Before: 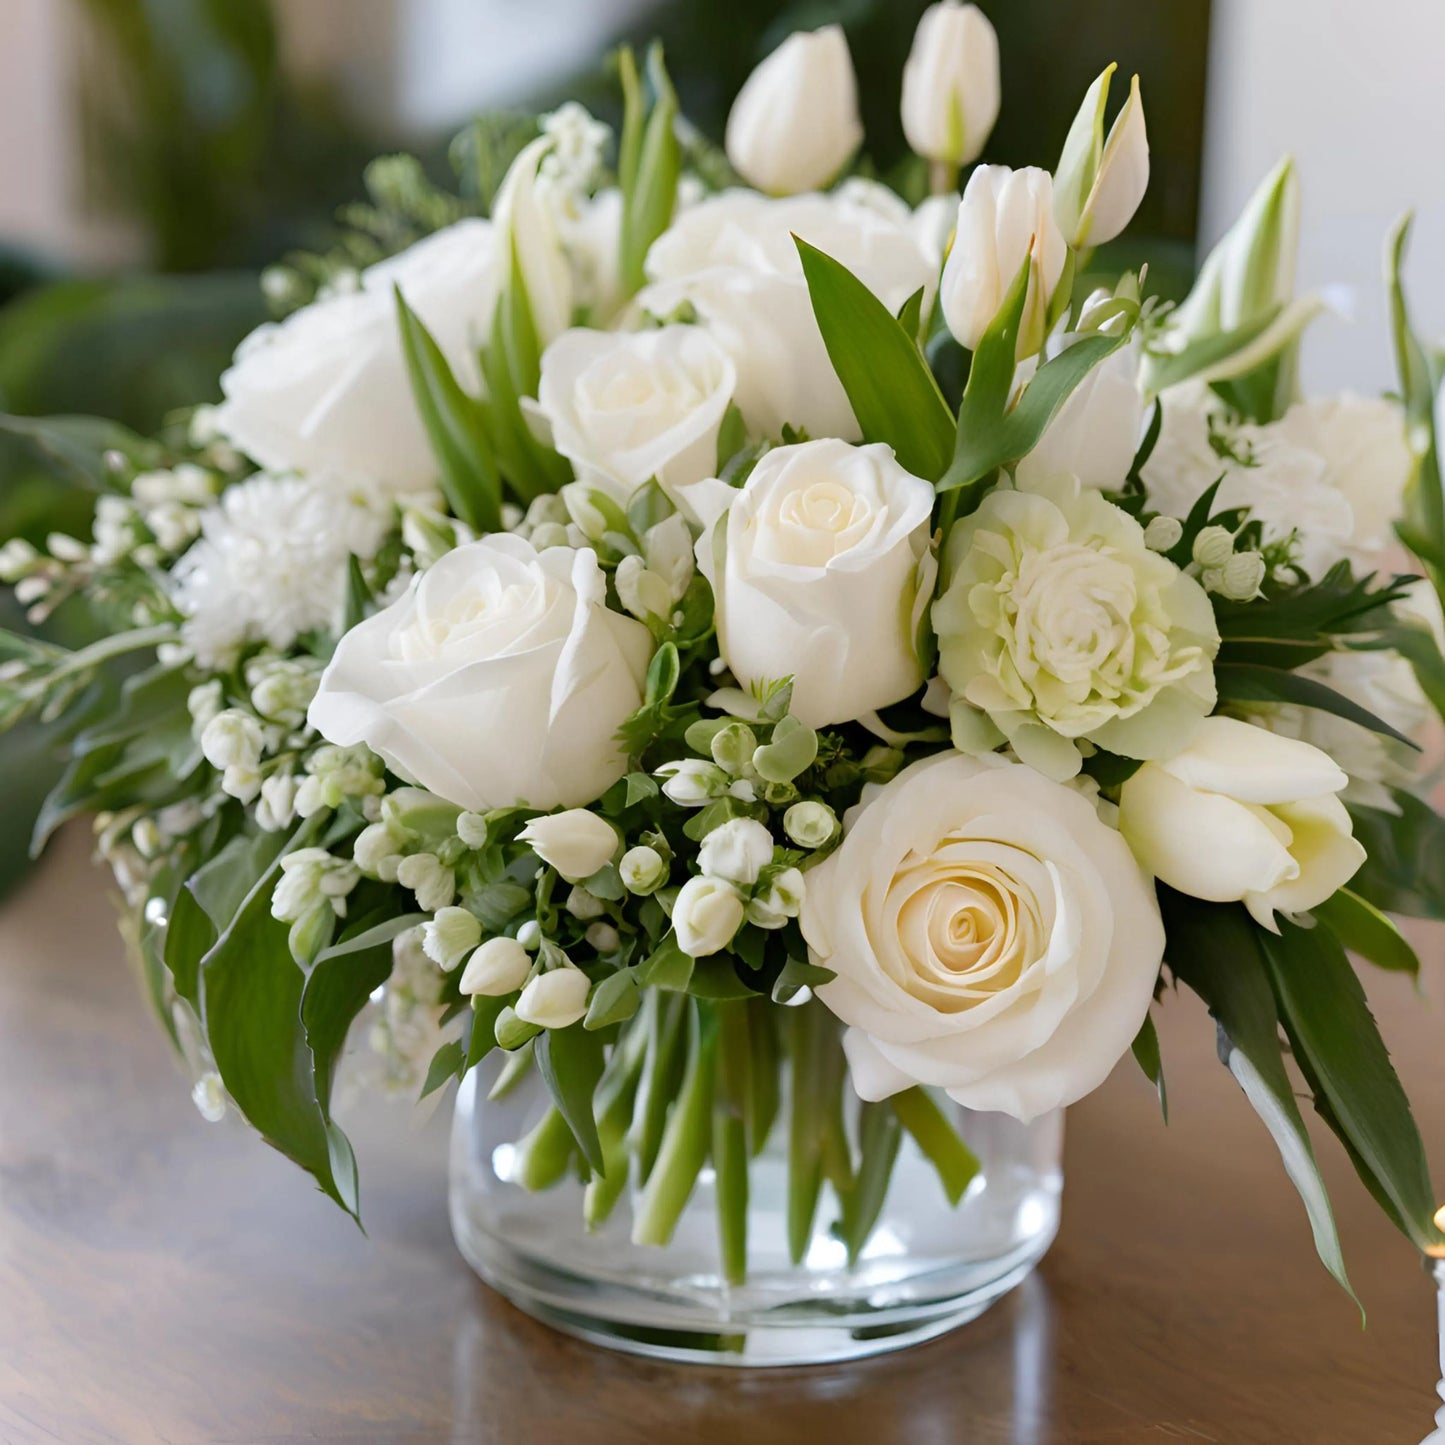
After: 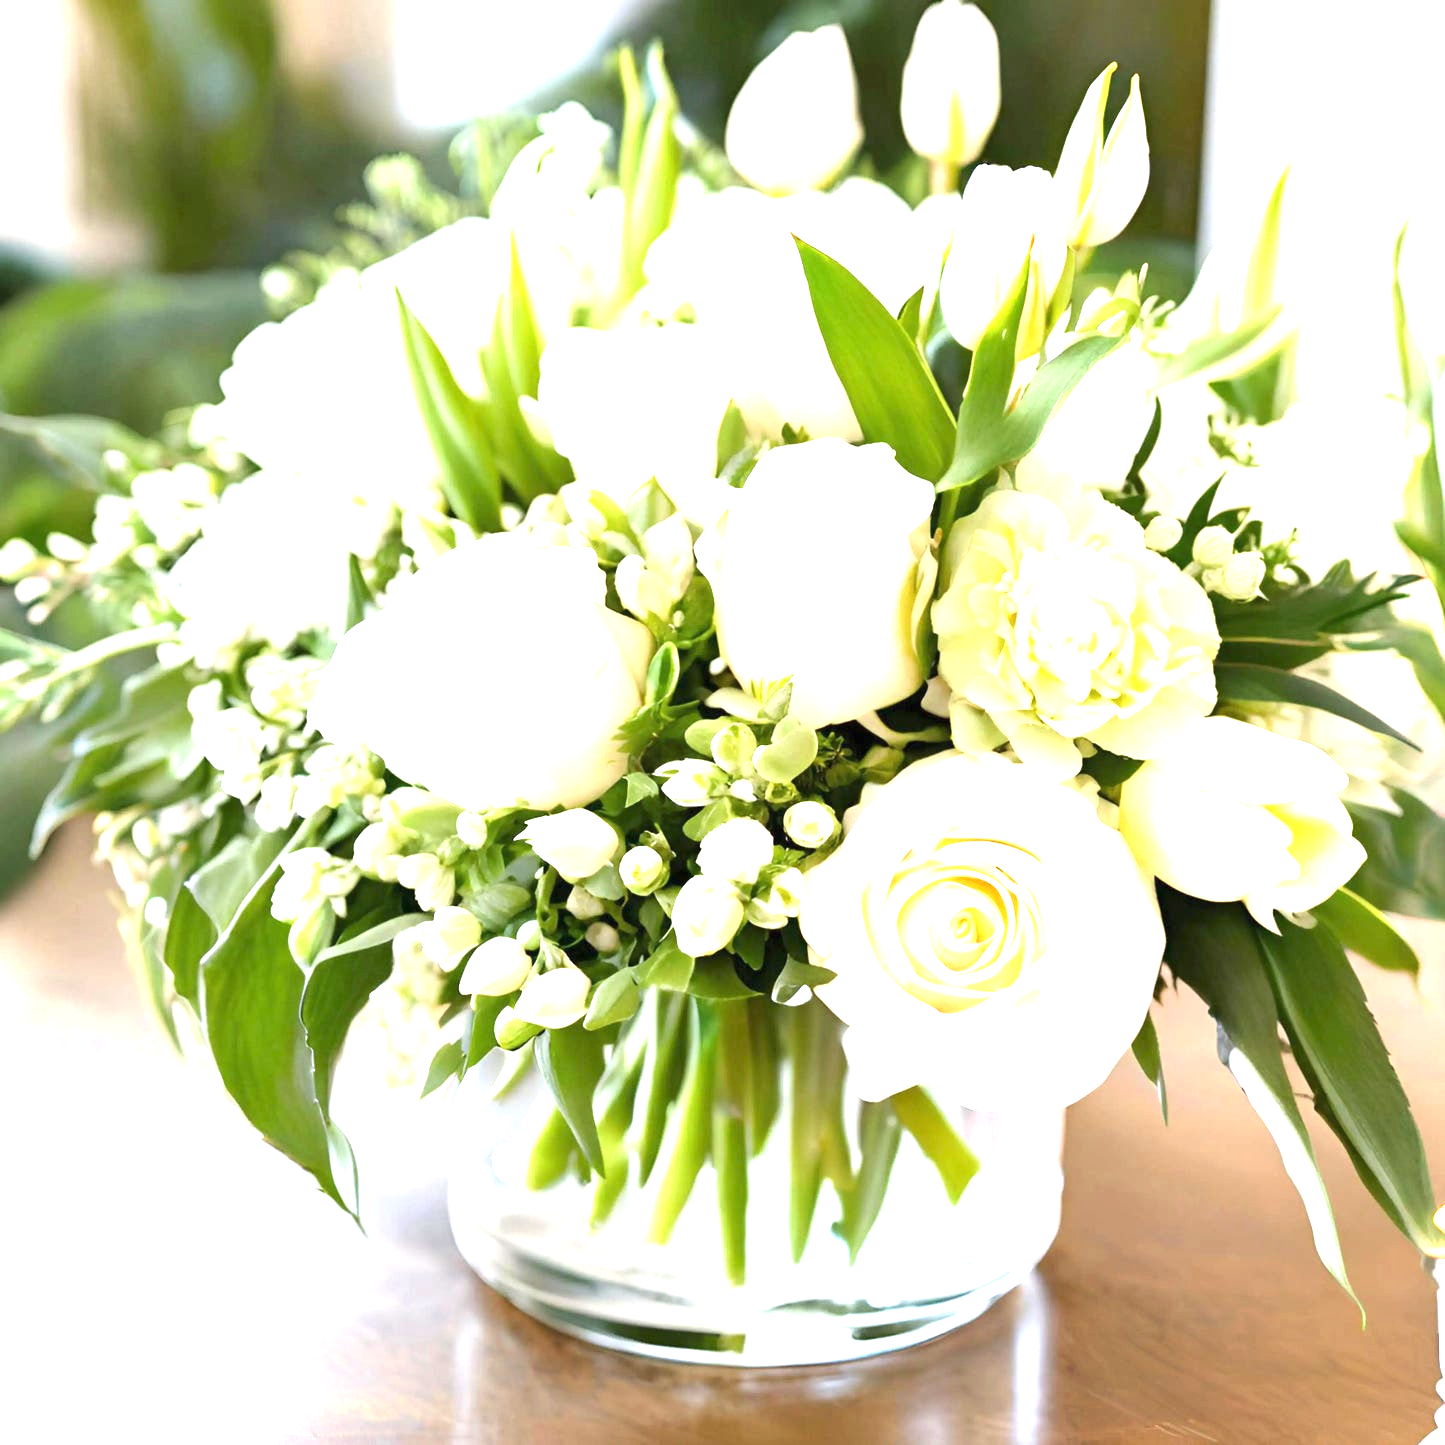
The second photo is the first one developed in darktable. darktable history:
tone equalizer: on, module defaults
exposure: black level correction 0, exposure 1.975 EV, compensate exposure bias true, compensate highlight preservation false
